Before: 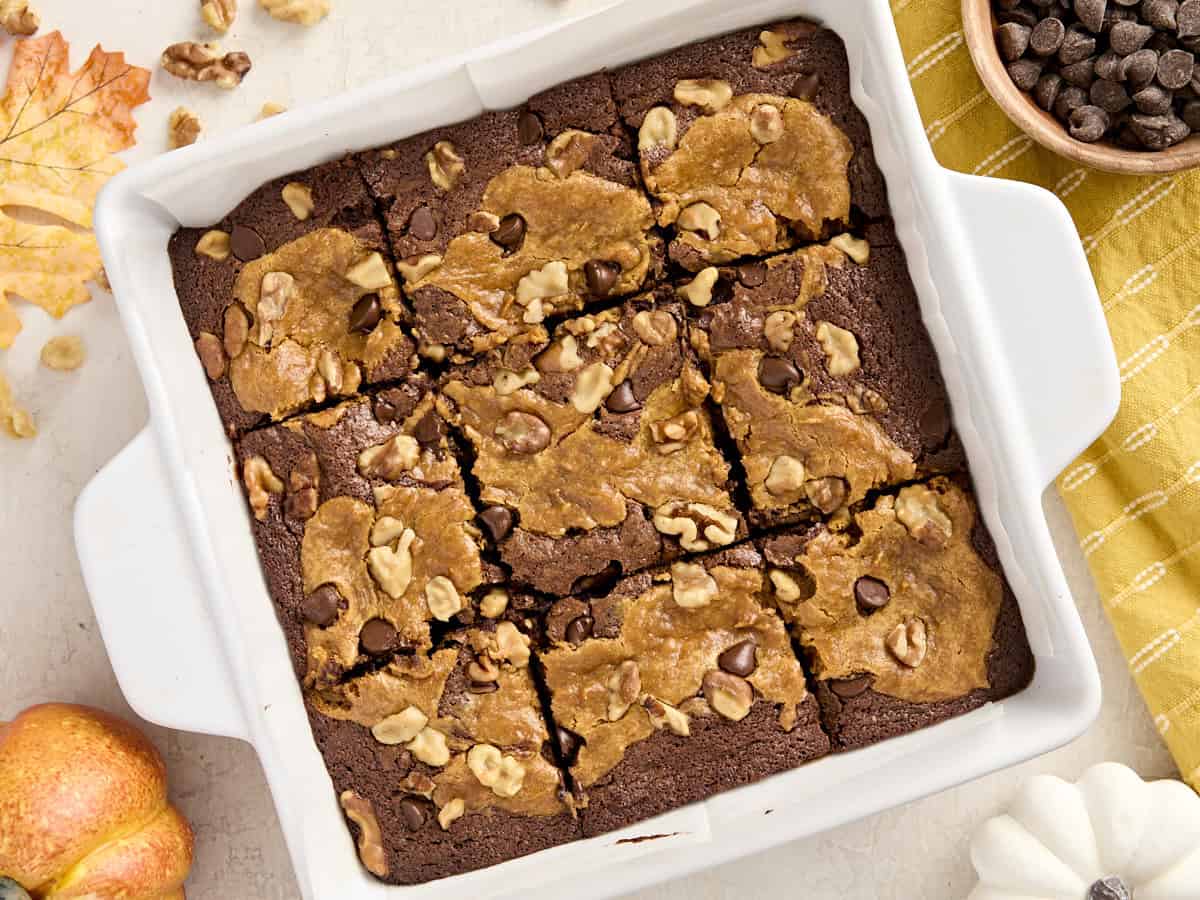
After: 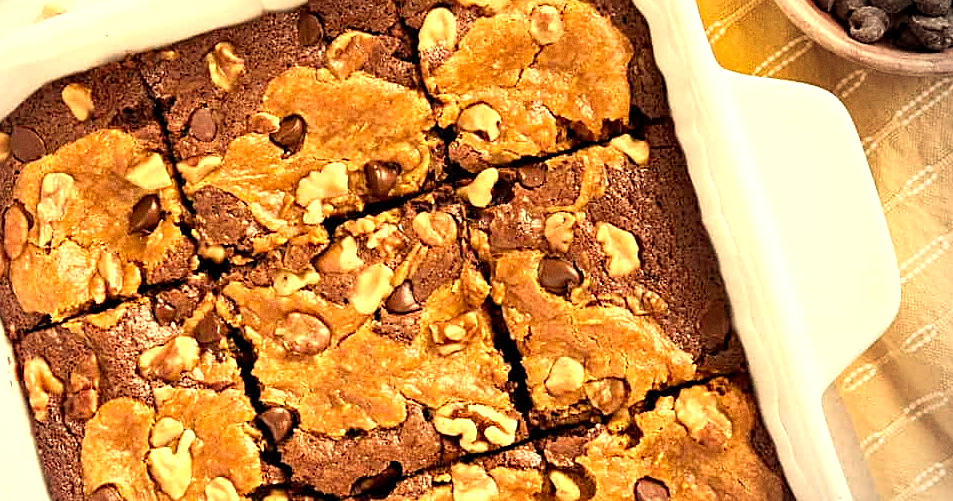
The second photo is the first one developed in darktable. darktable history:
crop: left 18.38%, top 11.092%, right 2.134%, bottom 33.217%
white balance: red 1.08, blue 0.791
vignetting: center (-0.15, 0.013)
sharpen: radius 1.864, amount 0.398, threshold 1.271
grain: coarseness 0.09 ISO
exposure: black level correction 0, exposure 0.68 EV, compensate exposure bias true, compensate highlight preservation false
